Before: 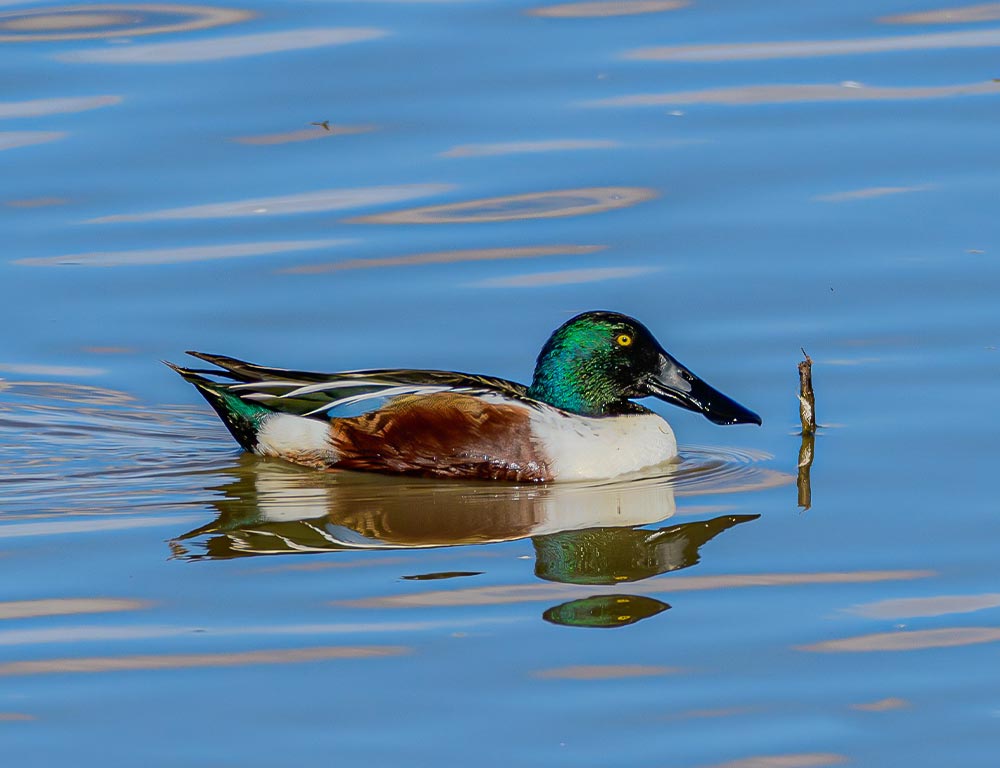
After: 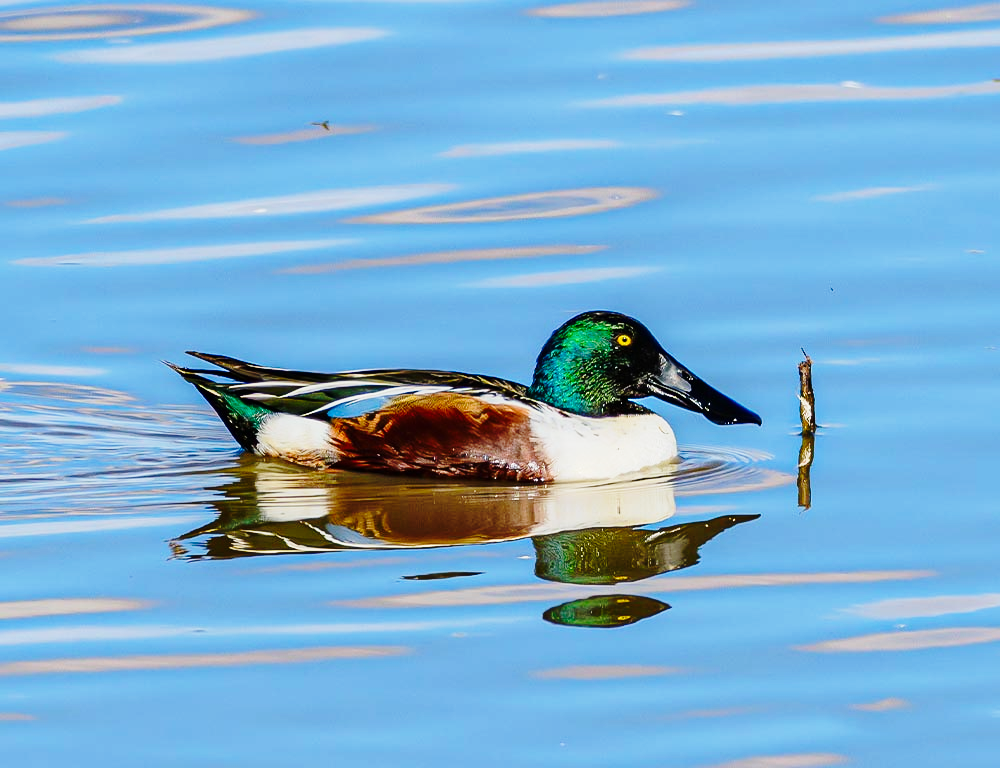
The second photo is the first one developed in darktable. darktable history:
base curve: curves: ch0 [(0, 0) (0.04, 0.03) (0.133, 0.232) (0.448, 0.748) (0.843, 0.968) (1, 1)], preserve colors none
